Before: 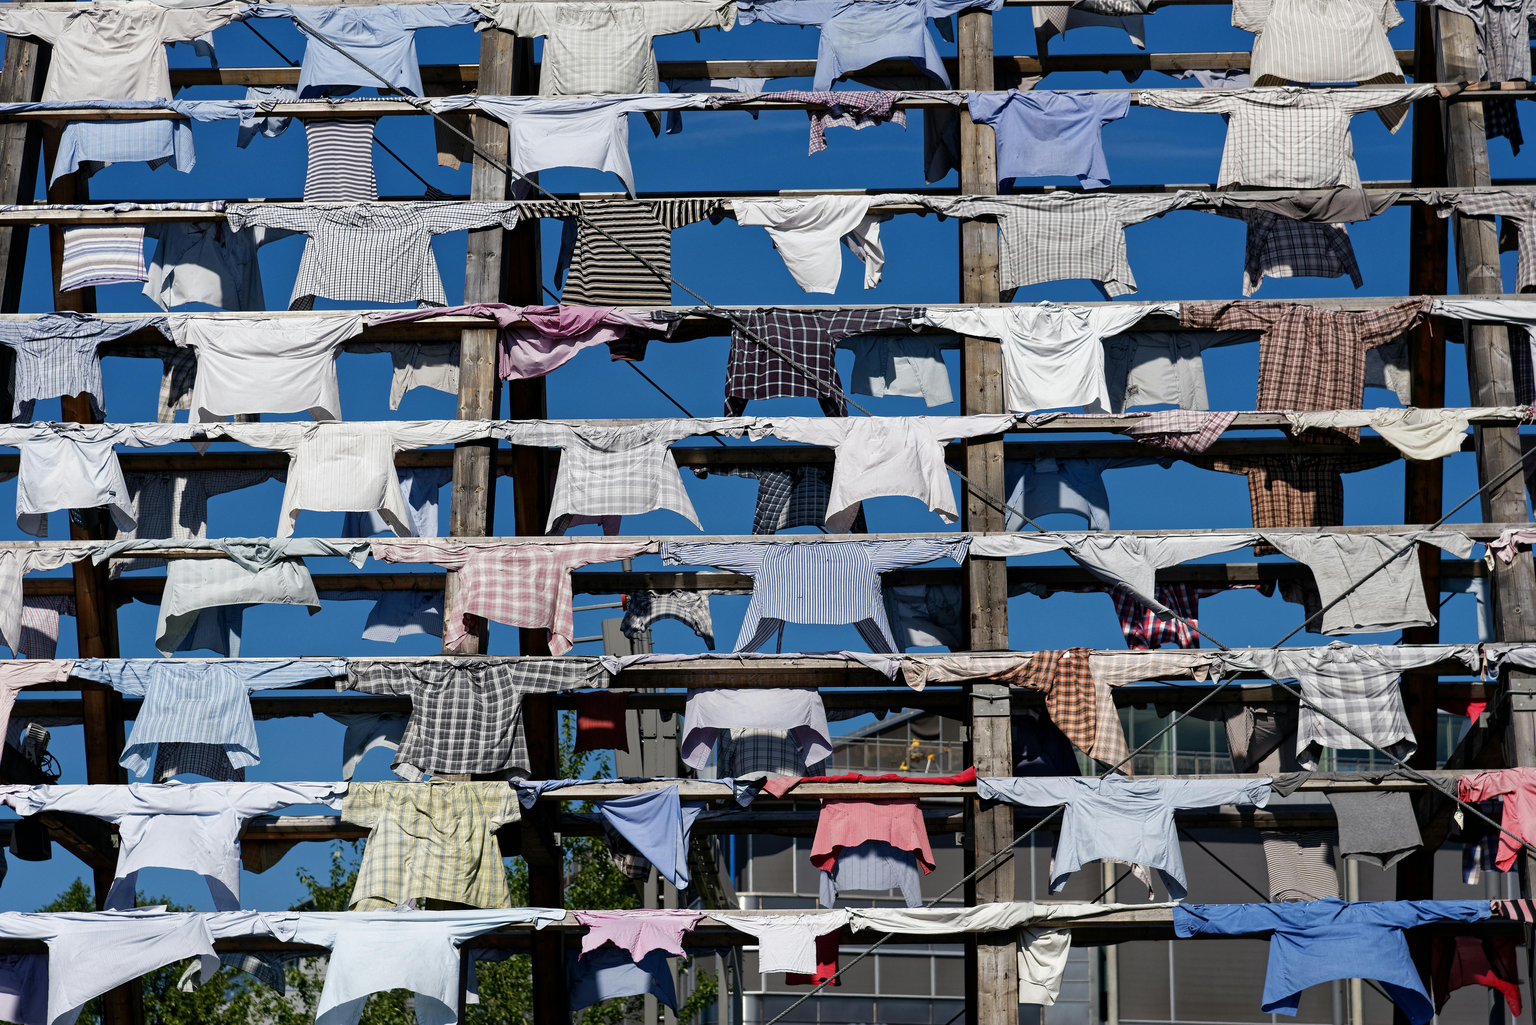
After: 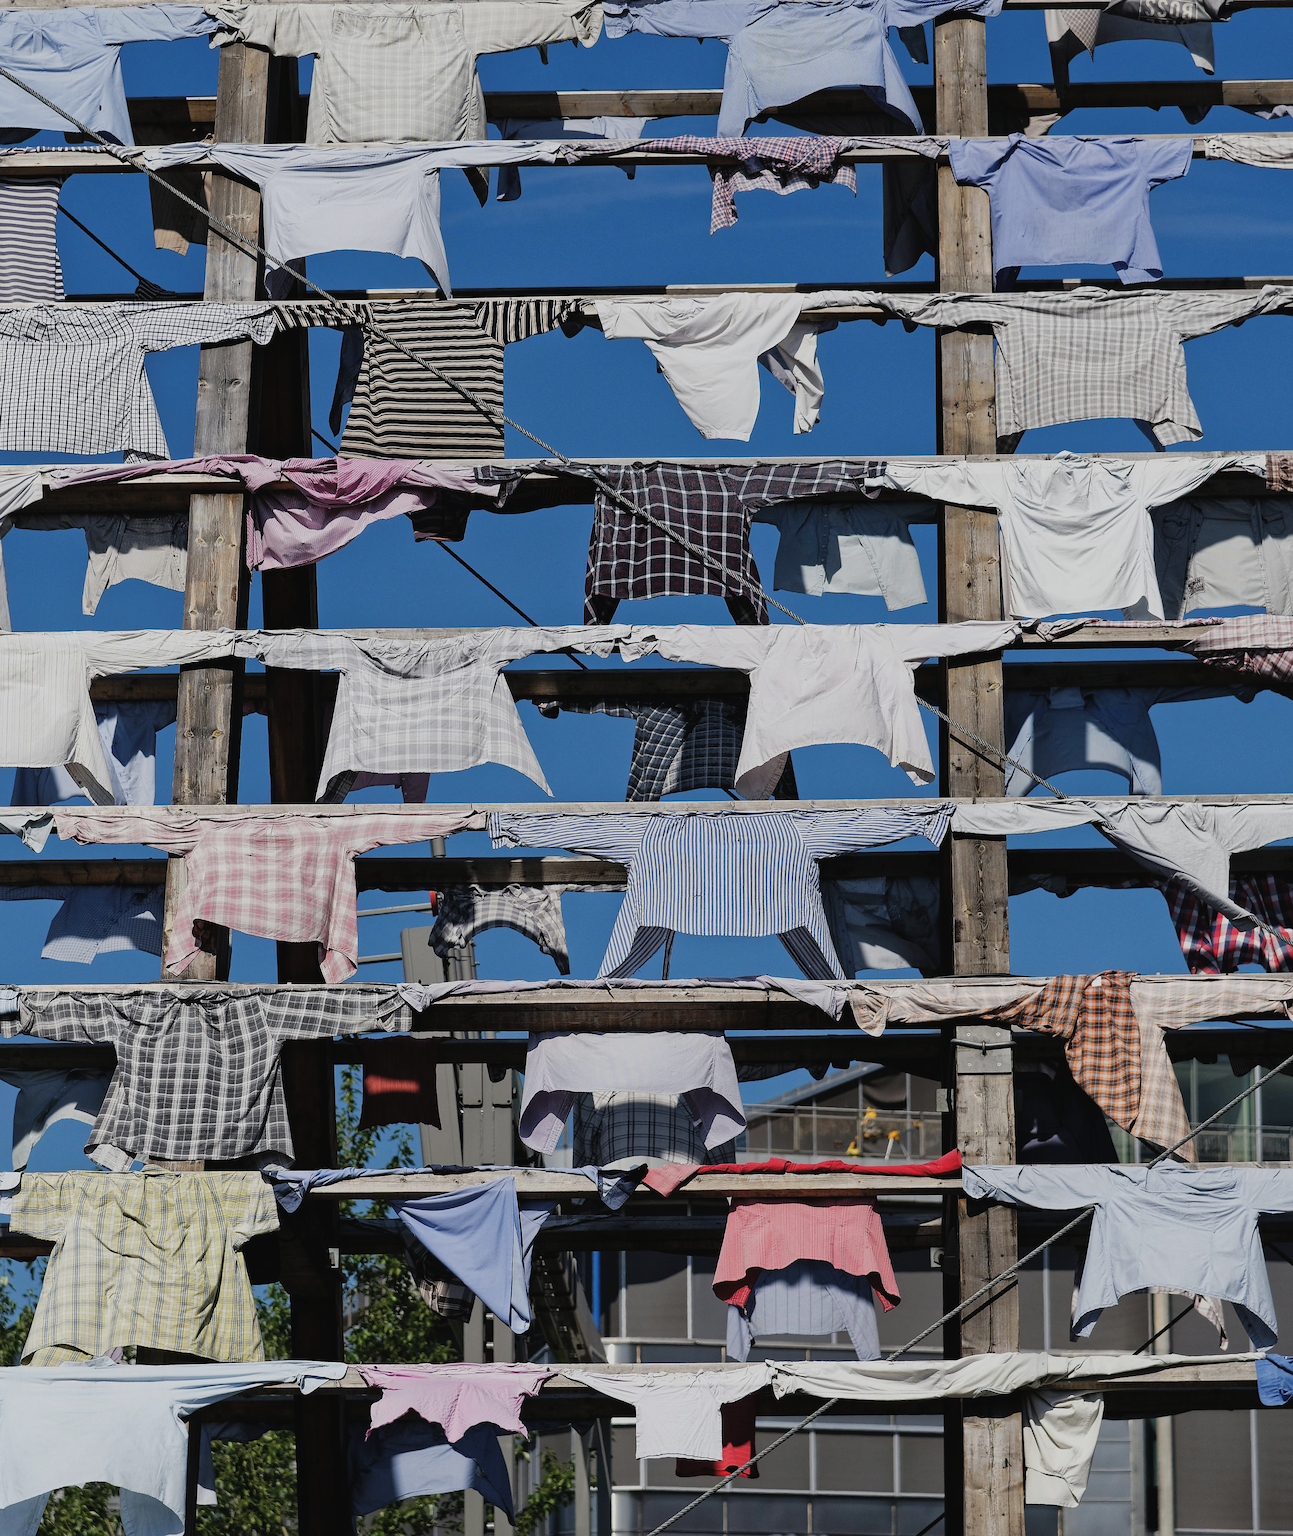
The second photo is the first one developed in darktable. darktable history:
sharpen: amount 0.214
exposure: black level correction -0.009, exposure 0.069 EV, compensate highlight preservation false
filmic rgb: black relative exposure -7.65 EV, white relative exposure 4.56 EV, hardness 3.61
crop: left 21.796%, right 21.999%, bottom 0.013%
